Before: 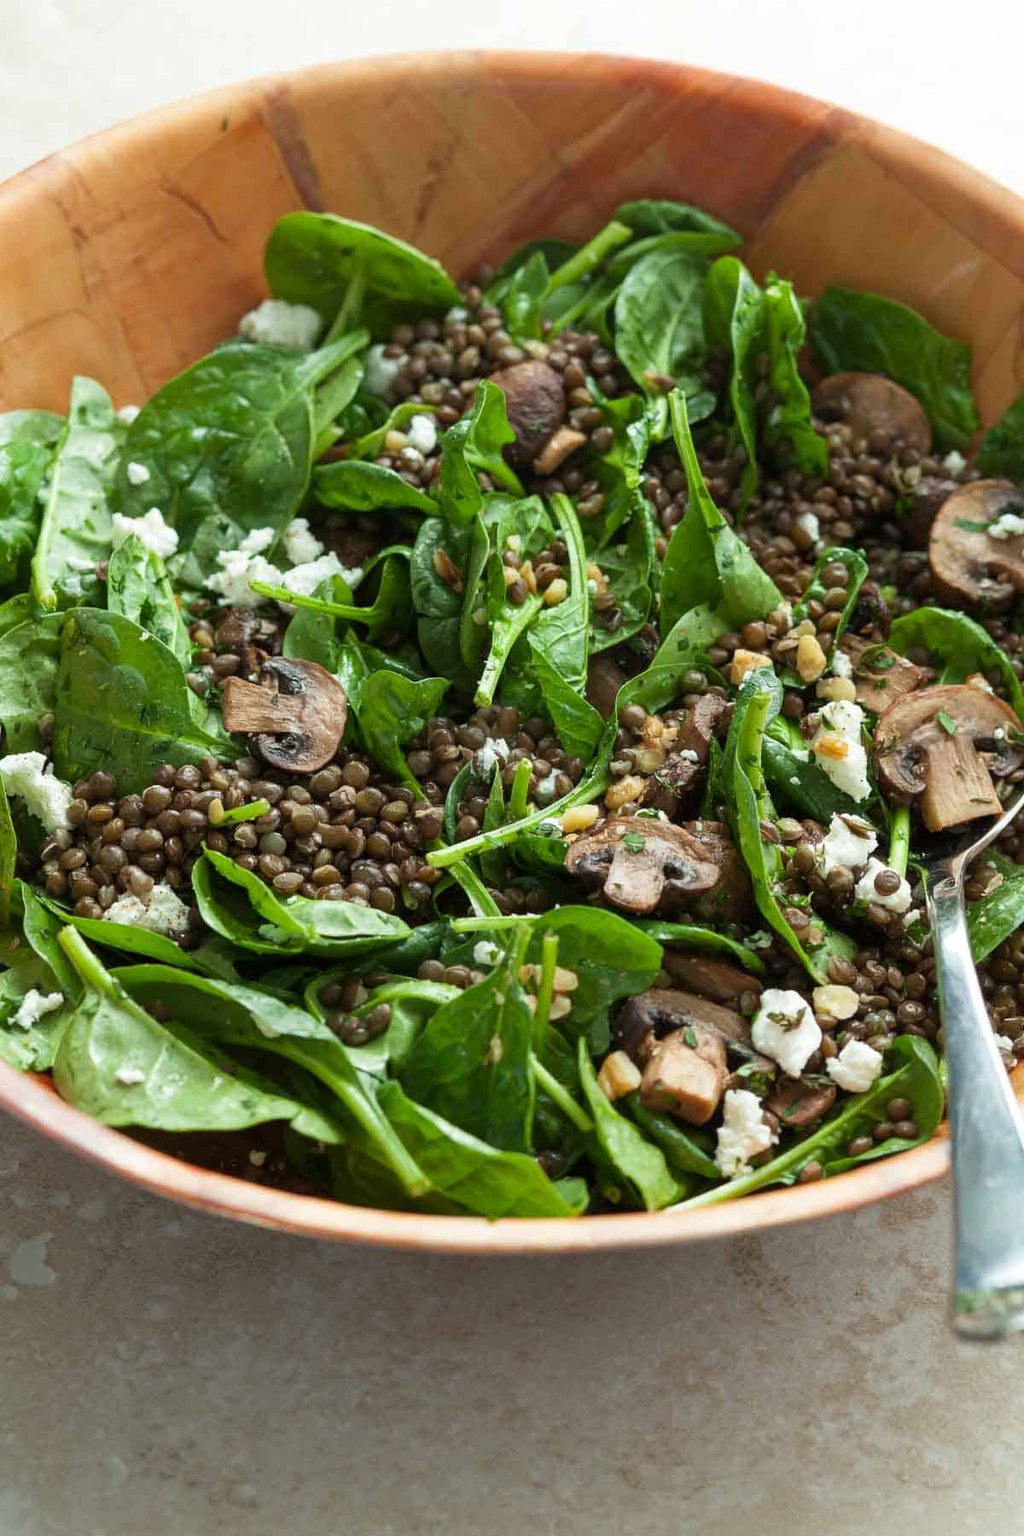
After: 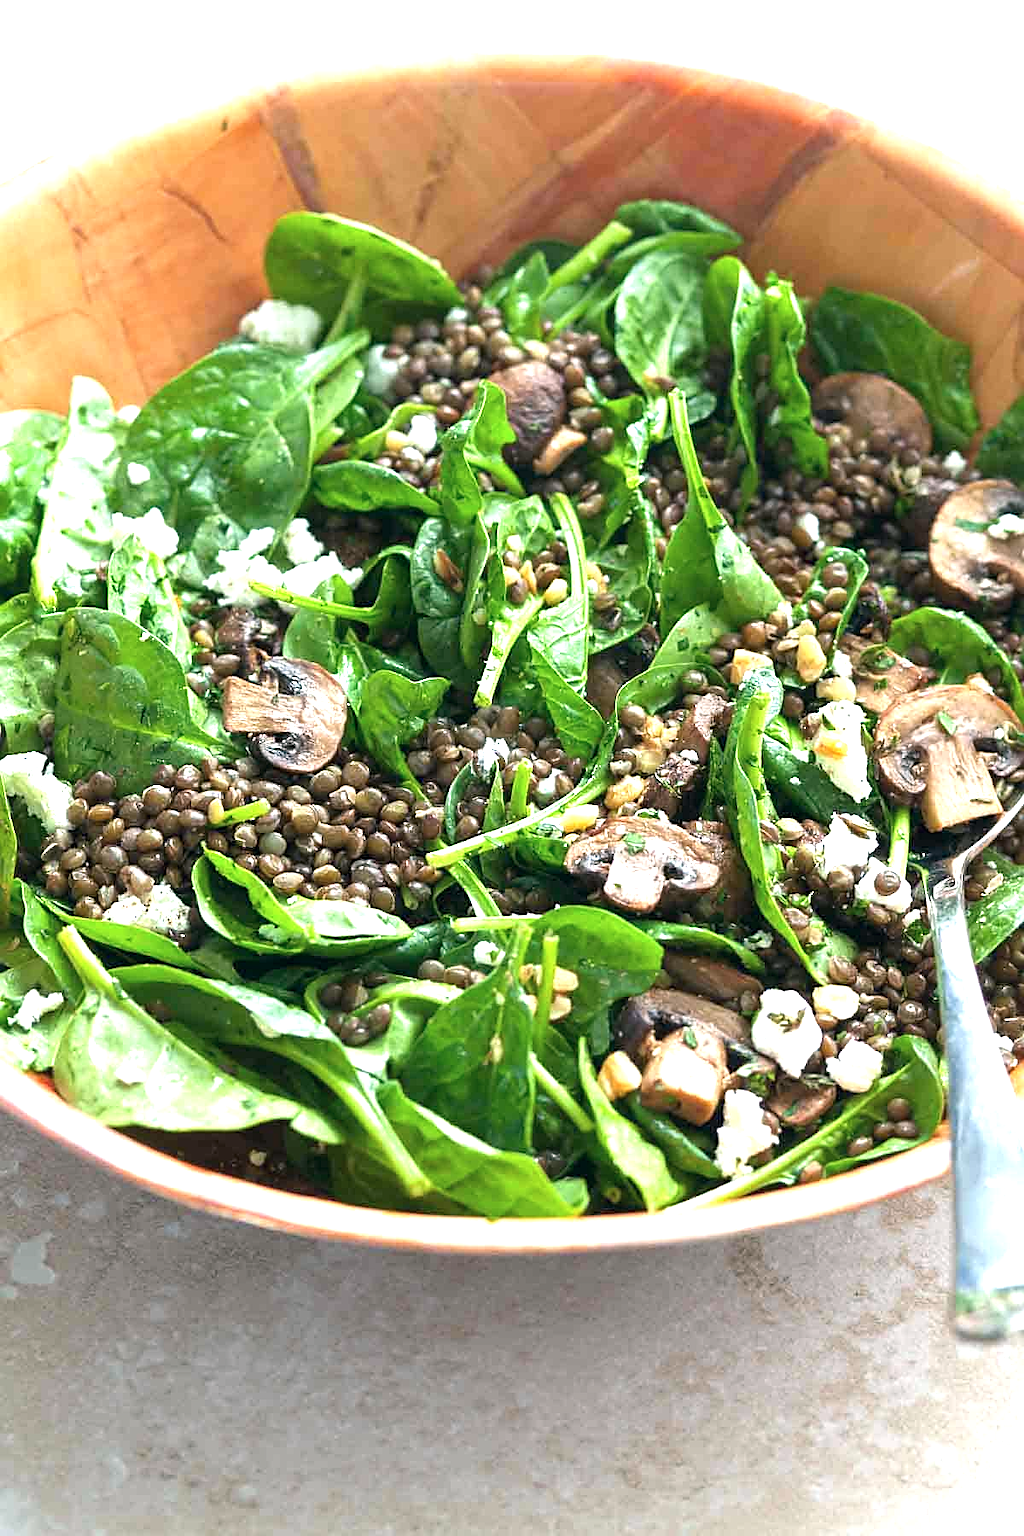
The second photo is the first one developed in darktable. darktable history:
color calibration: x 0.37, y 0.382, temperature 4313.32 K
color correction: highlights a* 5.38, highlights b* 5.3, shadows a* -4.26, shadows b* -5.11
exposure: black level correction 0, exposure 1.2 EV, compensate highlight preservation false
sharpen: on, module defaults
